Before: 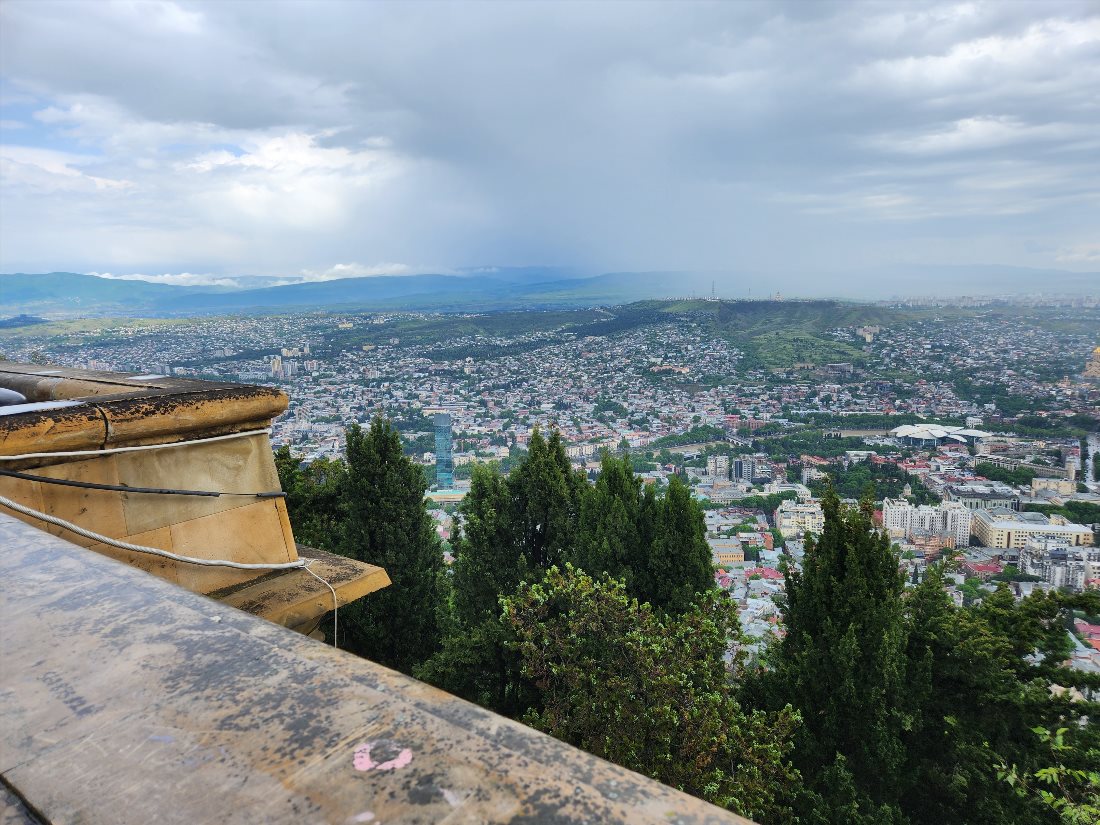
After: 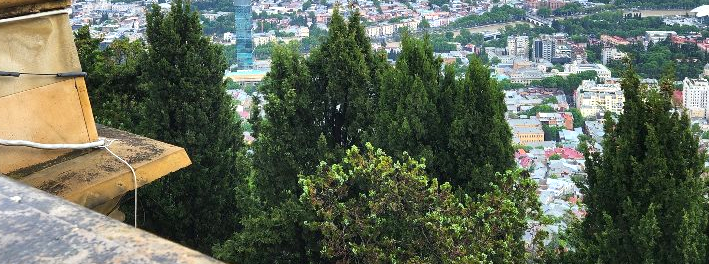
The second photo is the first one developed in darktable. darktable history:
crop: left 18.217%, top 51.024%, right 17.324%, bottom 16.924%
exposure: exposure 0.642 EV, compensate highlight preservation false
